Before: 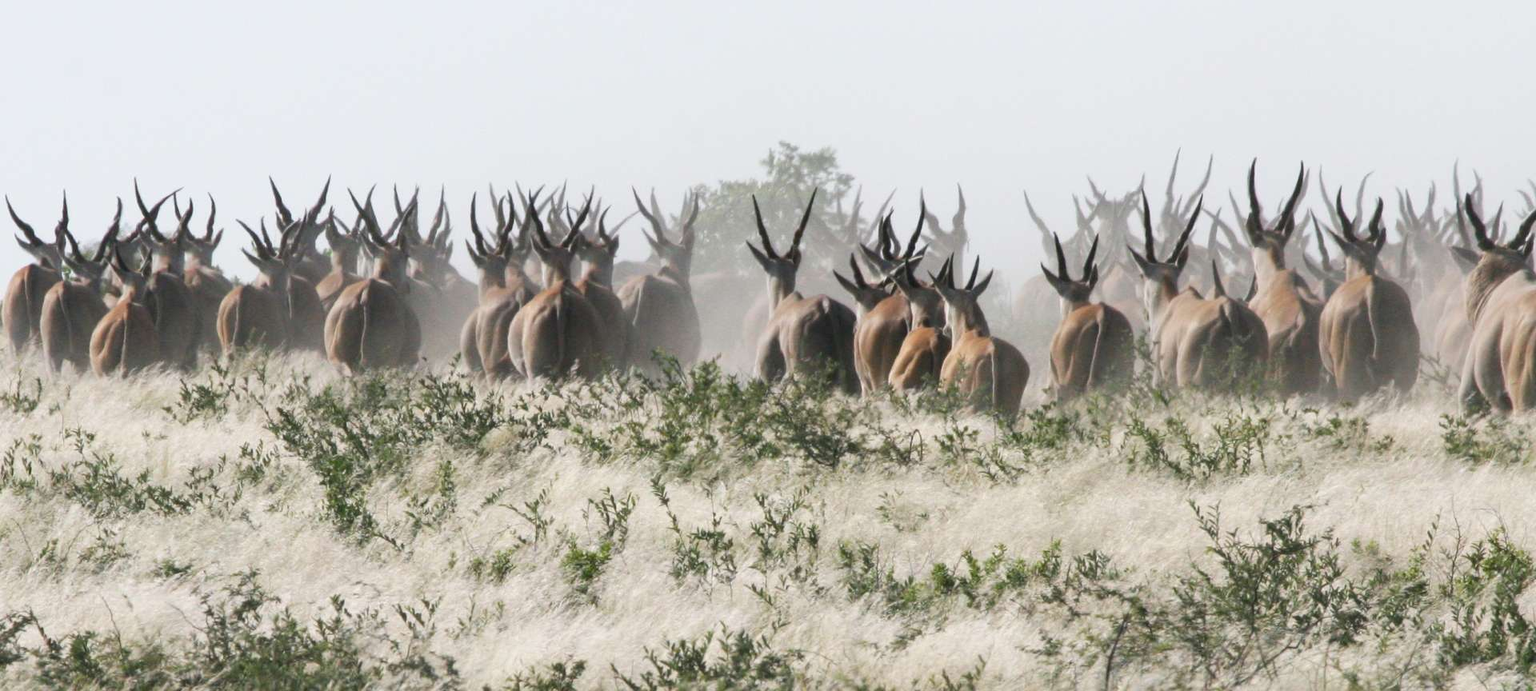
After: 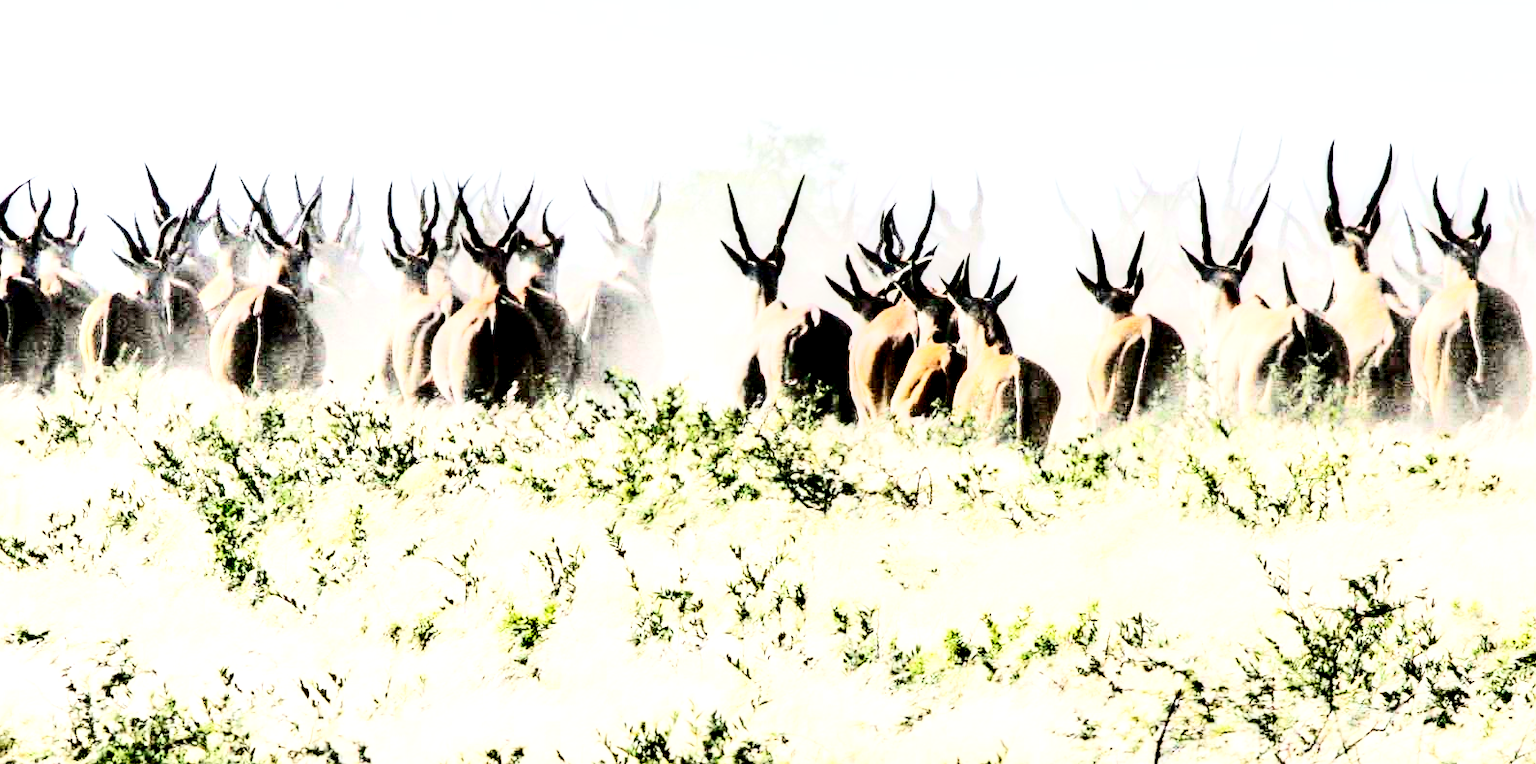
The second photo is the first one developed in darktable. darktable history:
crop: left 9.807%, top 6.259%, right 7.334%, bottom 2.177%
tone equalizer: -8 EV -0.002 EV, -7 EV 0.005 EV, -6 EV -0.008 EV, -5 EV 0.007 EV, -4 EV -0.042 EV, -3 EV -0.233 EV, -2 EV -0.662 EV, -1 EV -0.983 EV, +0 EV -0.969 EV, smoothing diameter 2%, edges refinement/feathering 20, mask exposure compensation -1.57 EV, filter diffusion 5
local contrast: highlights 80%, shadows 57%, detail 175%, midtone range 0.602
color balance rgb: perceptual saturation grading › global saturation 20%, global vibrance 20%
contrast brightness saturation: contrast 0.93, brightness 0.2
base curve: curves: ch0 [(0, 0) (0, 0) (0.002, 0.001) (0.008, 0.003) (0.019, 0.011) (0.037, 0.037) (0.064, 0.11) (0.102, 0.232) (0.152, 0.379) (0.216, 0.524) (0.296, 0.665) (0.394, 0.789) (0.512, 0.881) (0.651, 0.945) (0.813, 0.986) (1, 1)], preserve colors none
